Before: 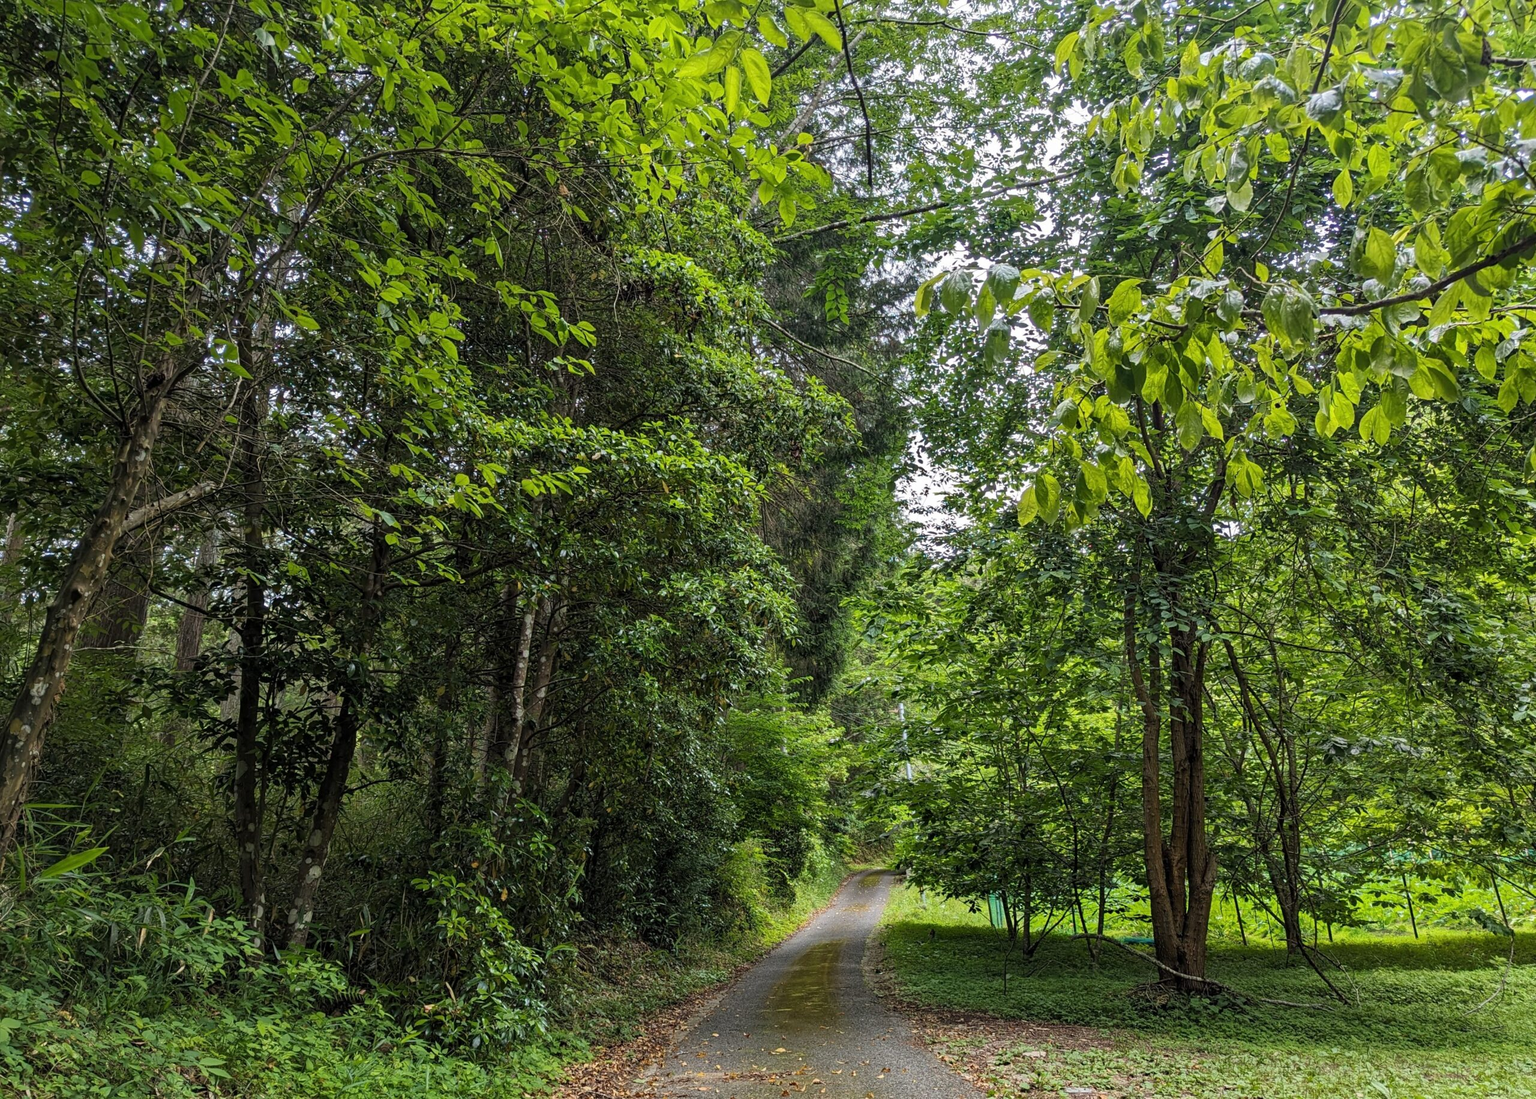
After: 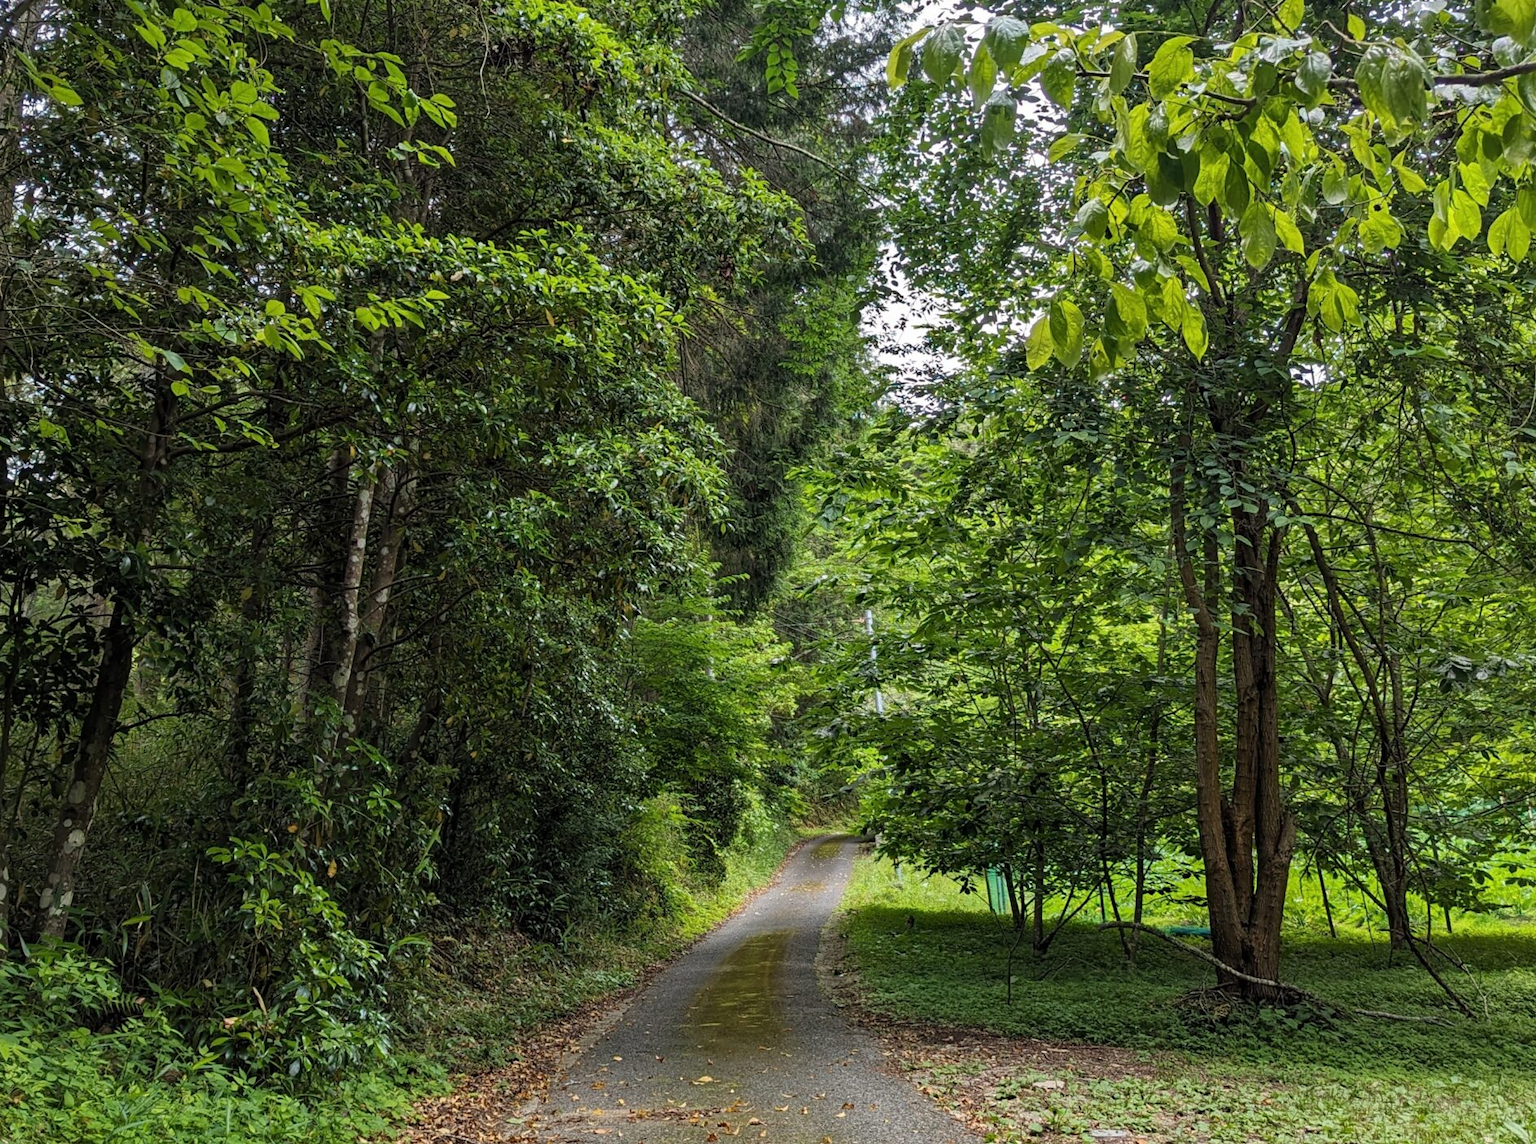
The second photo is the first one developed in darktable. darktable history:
crop: left 16.847%, top 22.946%, right 9.139%
